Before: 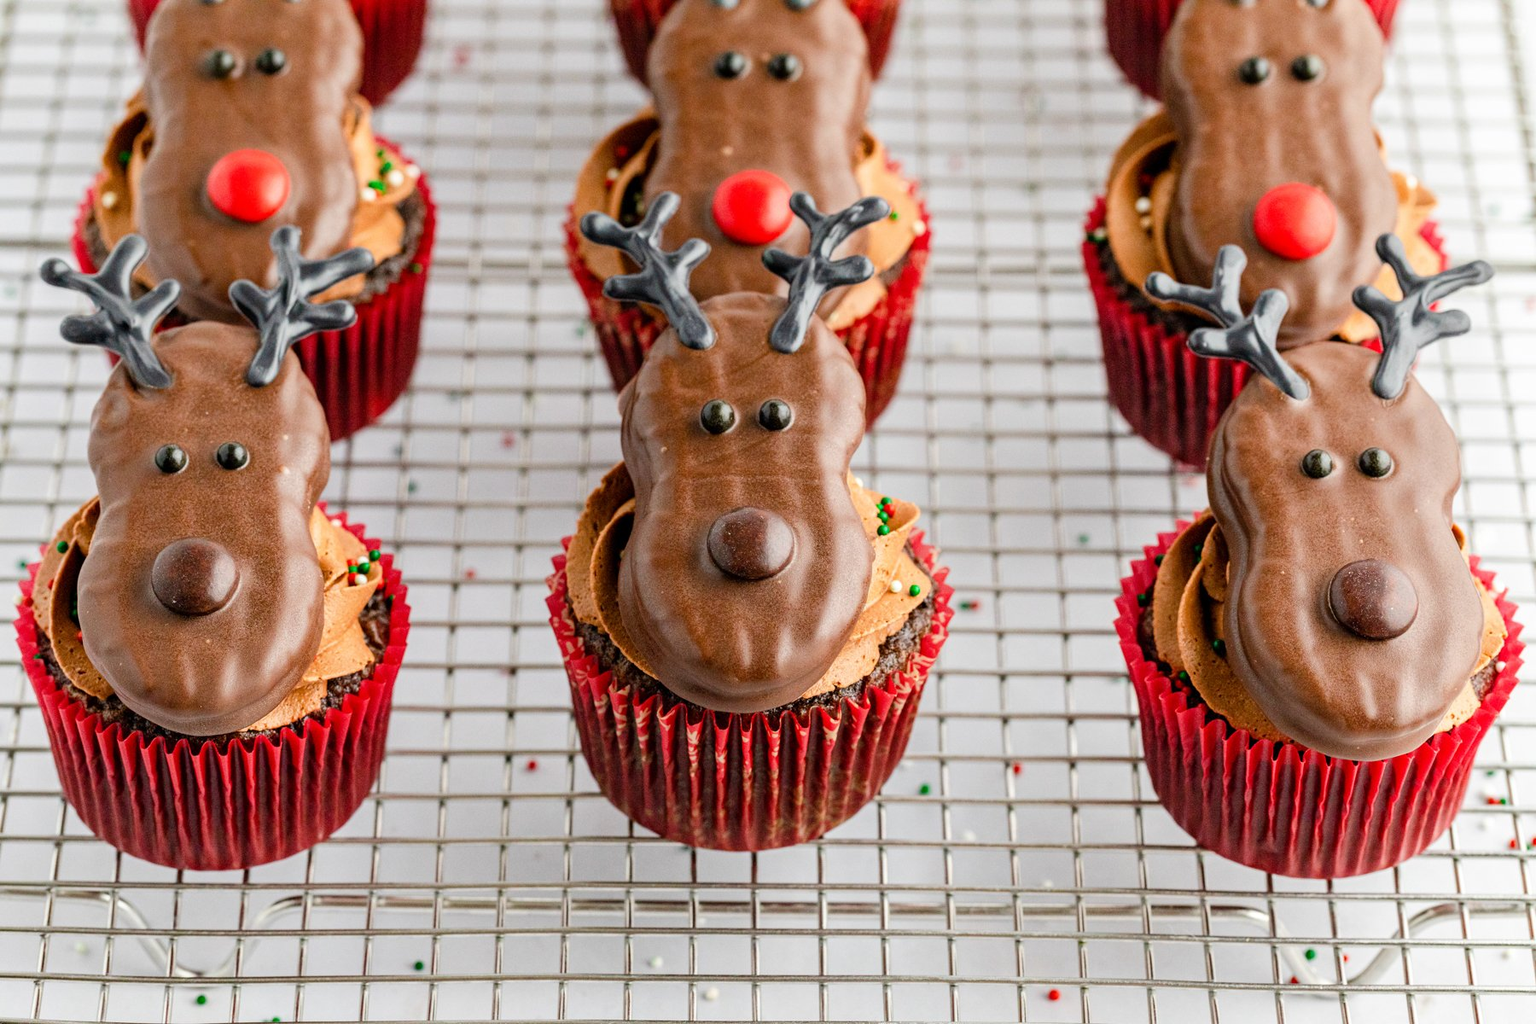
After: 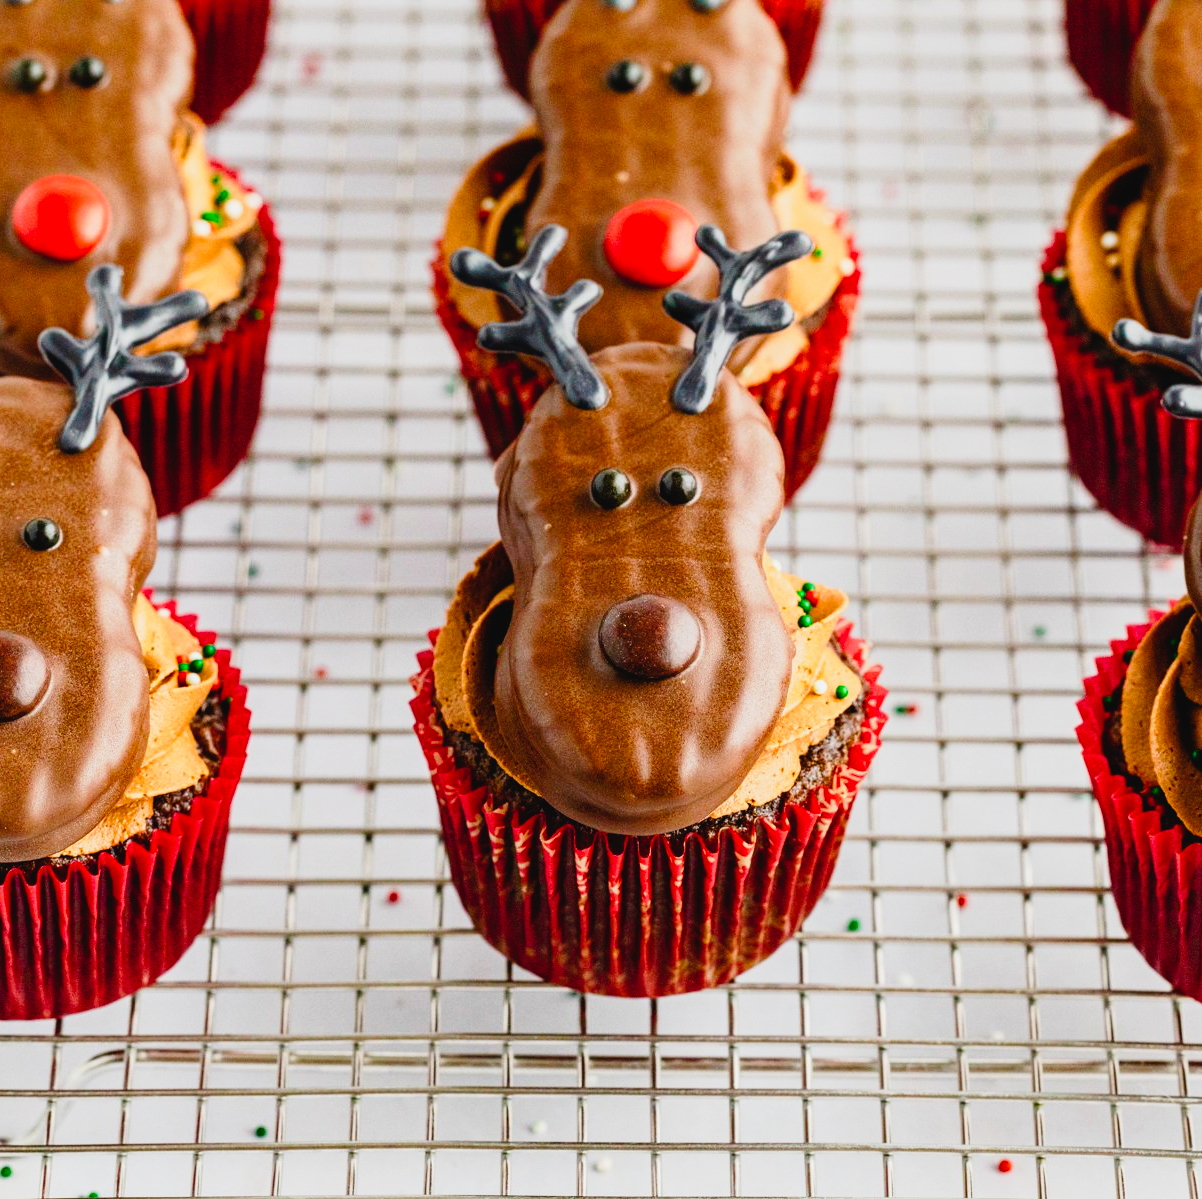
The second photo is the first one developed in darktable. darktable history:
color balance rgb: perceptual saturation grading › global saturation 15.52%, perceptual saturation grading › highlights -19.616%, perceptual saturation grading › shadows 19.995%, perceptual brilliance grading › highlights 4.337%, perceptual brilliance grading › shadows -9.99%, global vibrance 35%
crop and rotate: left 12.801%, right 20.42%
tone curve: curves: ch0 [(0, 0.029) (0.099, 0.082) (0.264, 0.253) (0.447, 0.481) (0.678, 0.721) (0.828, 0.857) (0.992, 0.94)]; ch1 [(0, 0) (0.311, 0.266) (0.411, 0.374) (0.481, 0.458) (0.501, 0.499) (0.514, 0.512) (0.575, 0.577) (0.643, 0.648) (0.682, 0.674) (0.802, 0.812) (1, 1)]; ch2 [(0, 0) (0.259, 0.207) (0.323, 0.311) (0.376, 0.353) (0.463, 0.456) (0.498, 0.498) (0.524, 0.512) (0.574, 0.582) (0.648, 0.653) (0.768, 0.728) (1, 1)], preserve colors none
